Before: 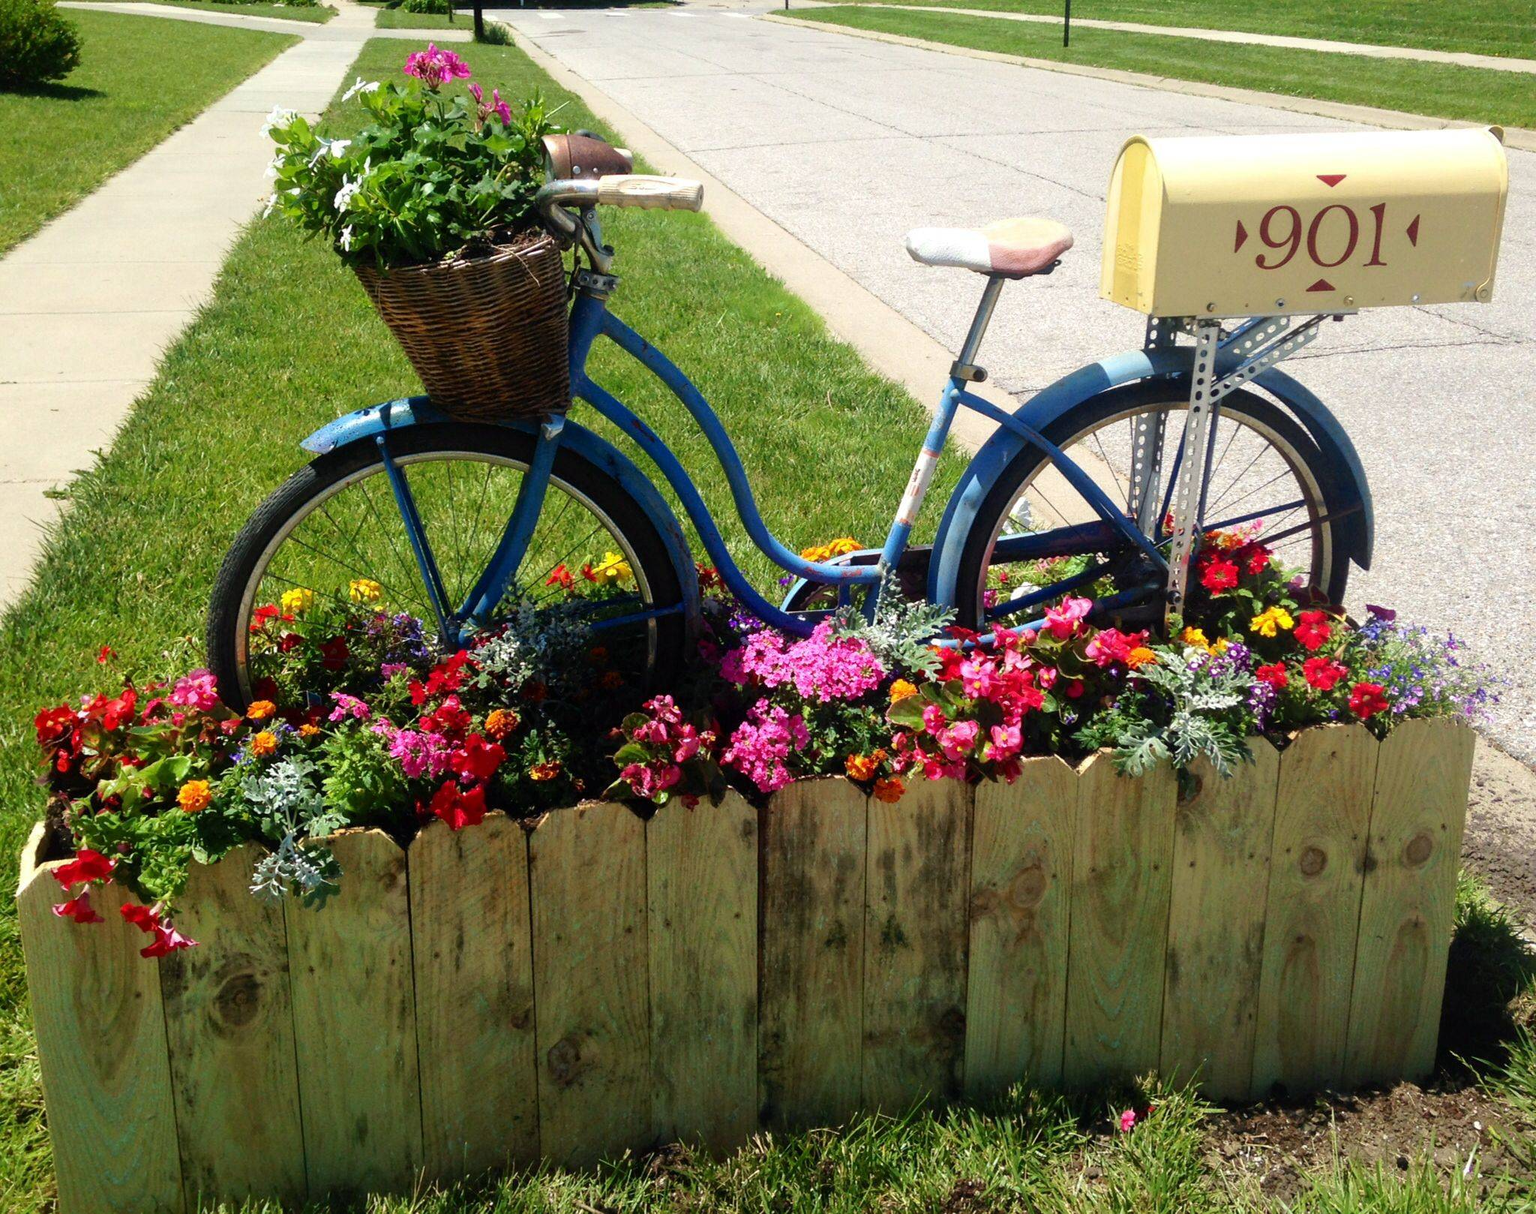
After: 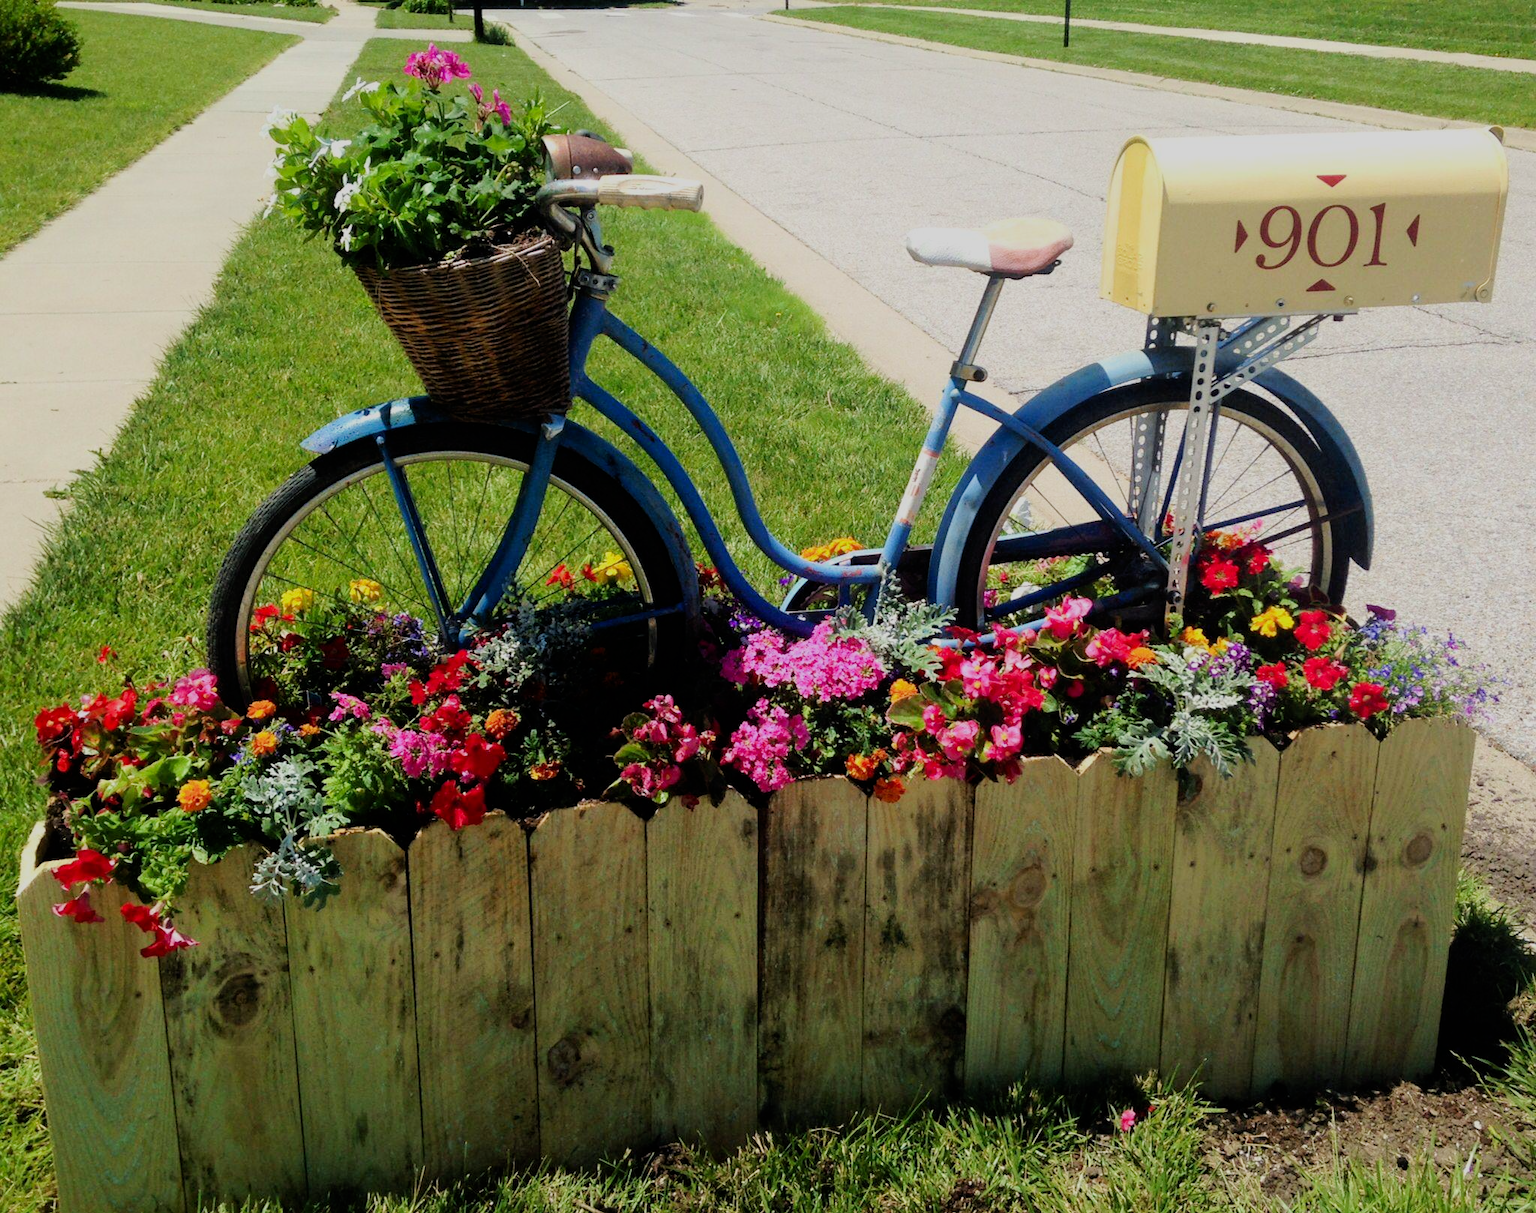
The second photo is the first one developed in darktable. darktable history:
filmic rgb: black relative exposure -7.65 EV, white relative exposure 4.56 EV, threshold 5.97 EV, hardness 3.61, enable highlight reconstruction true
color zones: curves: ch1 [(0.25, 0.61) (0.75, 0.248)]
color correction: highlights b* 0.021, saturation 0.855
